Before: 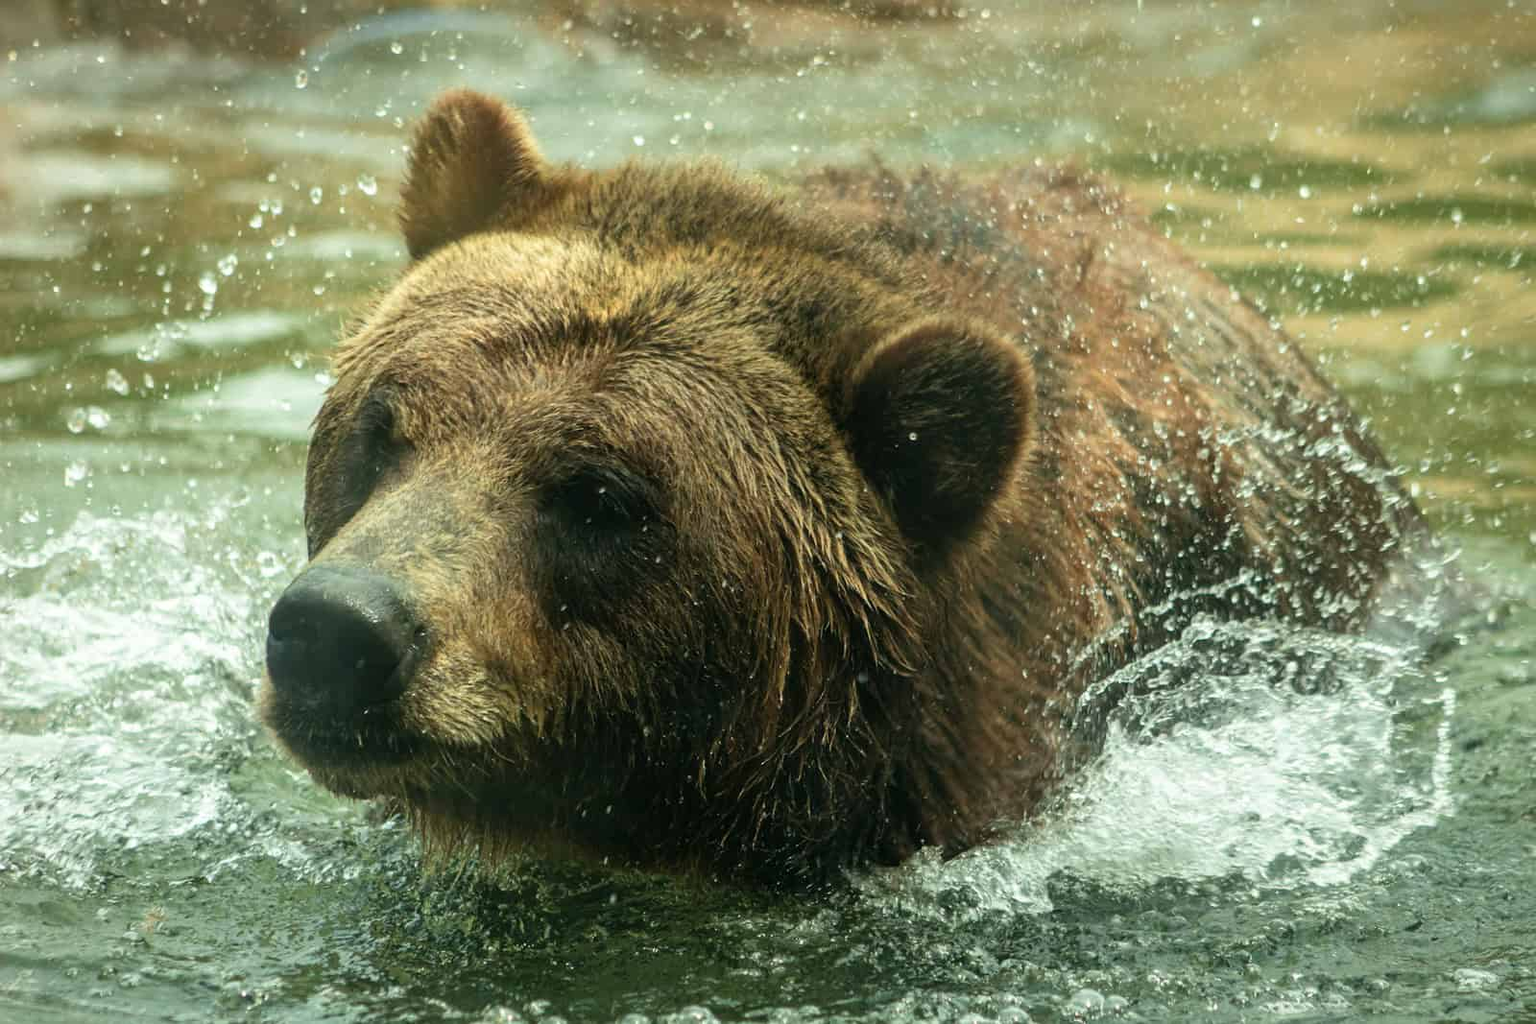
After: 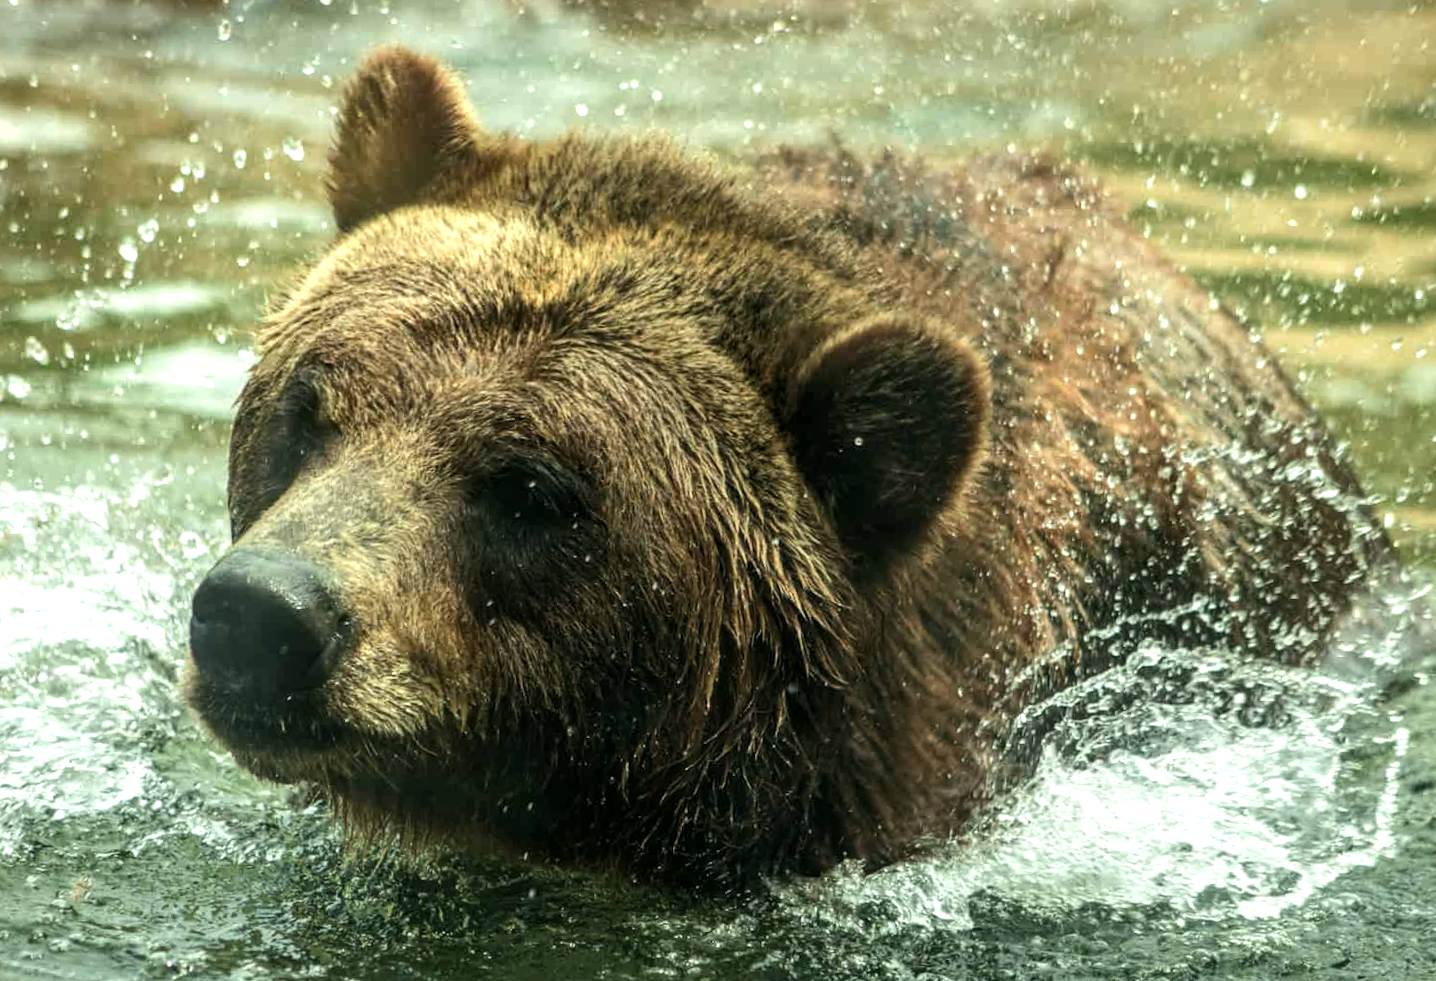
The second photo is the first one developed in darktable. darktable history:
tone equalizer: -8 EV -0.417 EV, -7 EV -0.389 EV, -6 EV -0.333 EV, -5 EV -0.222 EV, -3 EV 0.222 EV, -2 EV 0.333 EV, -1 EV 0.389 EV, +0 EV 0.417 EV, edges refinement/feathering 500, mask exposure compensation -1.57 EV, preserve details no
crop and rotate: angle -2.38°
local contrast: on, module defaults
rotate and perspective: rotation 0.074°, lens shift (vertical) 0.096, lens shift (horizontal) -0.041, crop left 0.043, crop right 0.952, crop top 0.024, crop bottom 0.979
